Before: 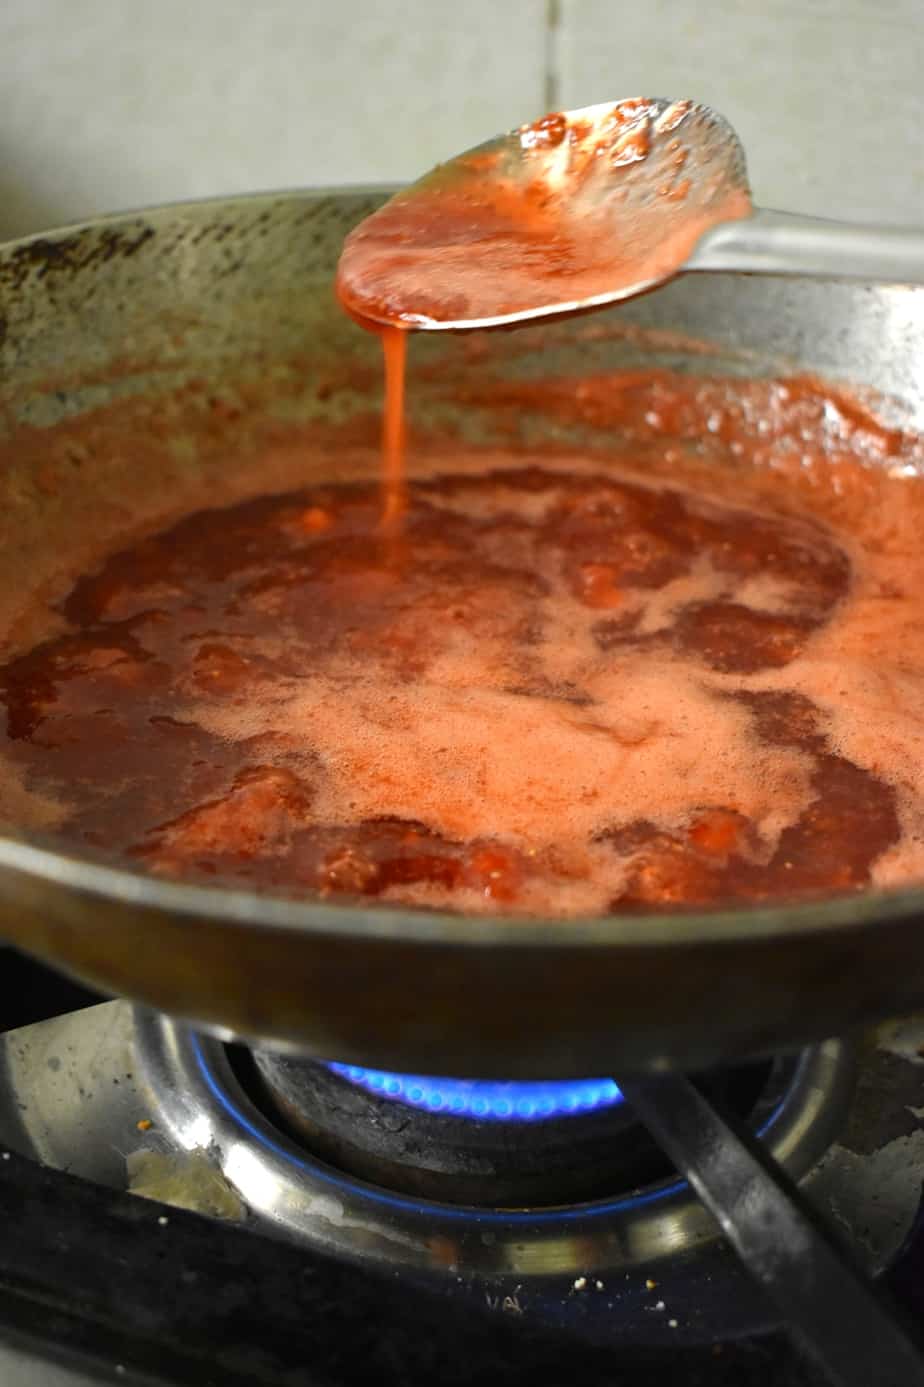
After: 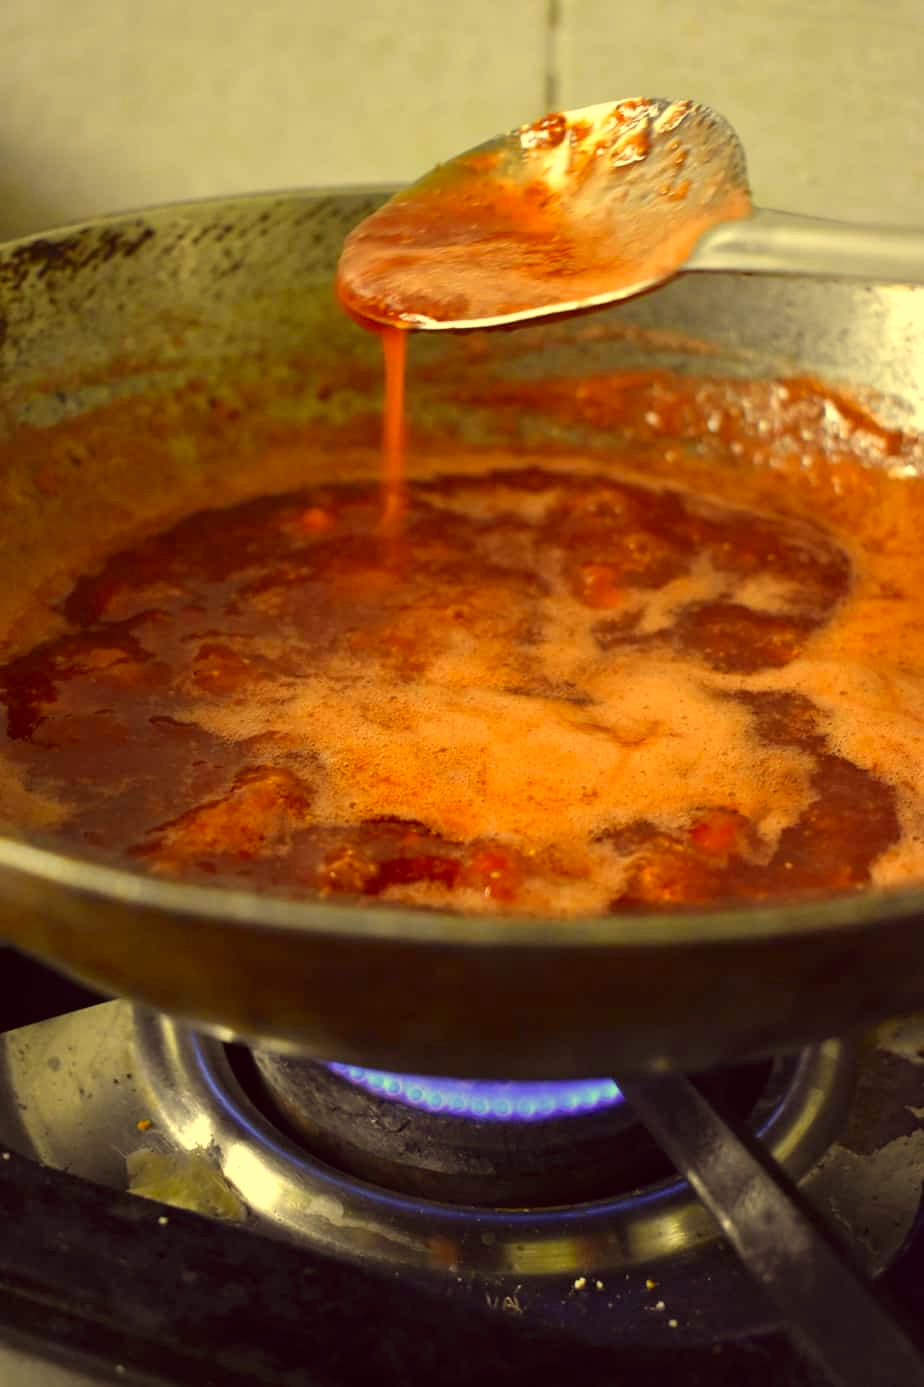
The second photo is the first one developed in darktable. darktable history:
color correction: highlights a* -0.614, highlights b* 39.77, shadows a* 9.51, shadows b* -0.773
